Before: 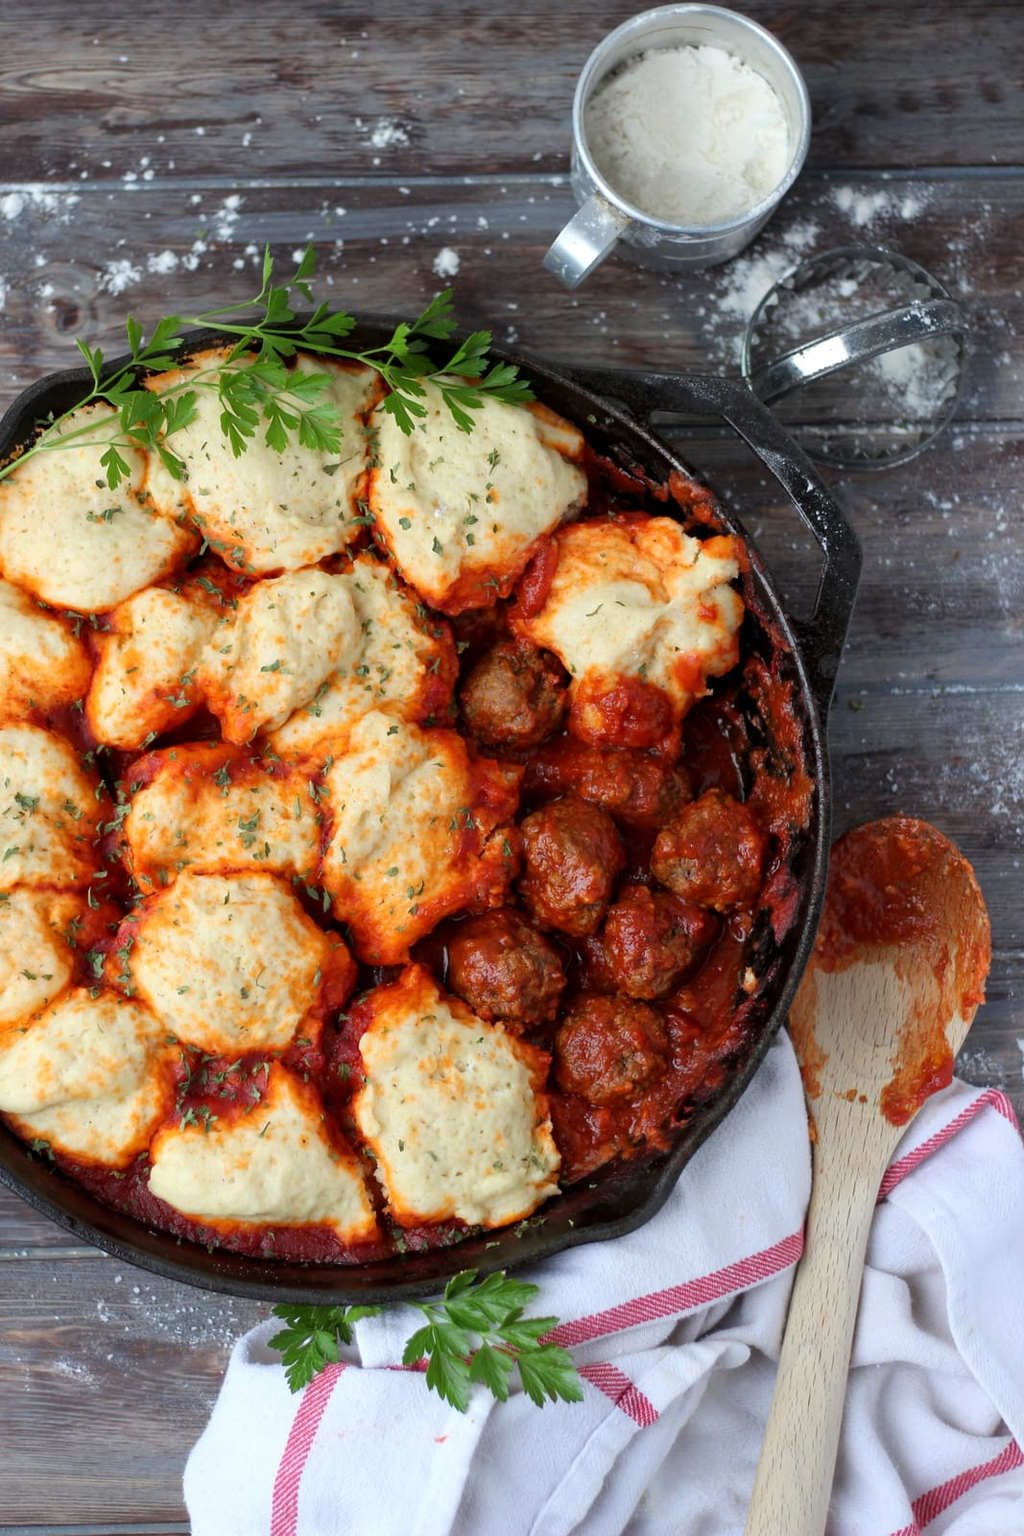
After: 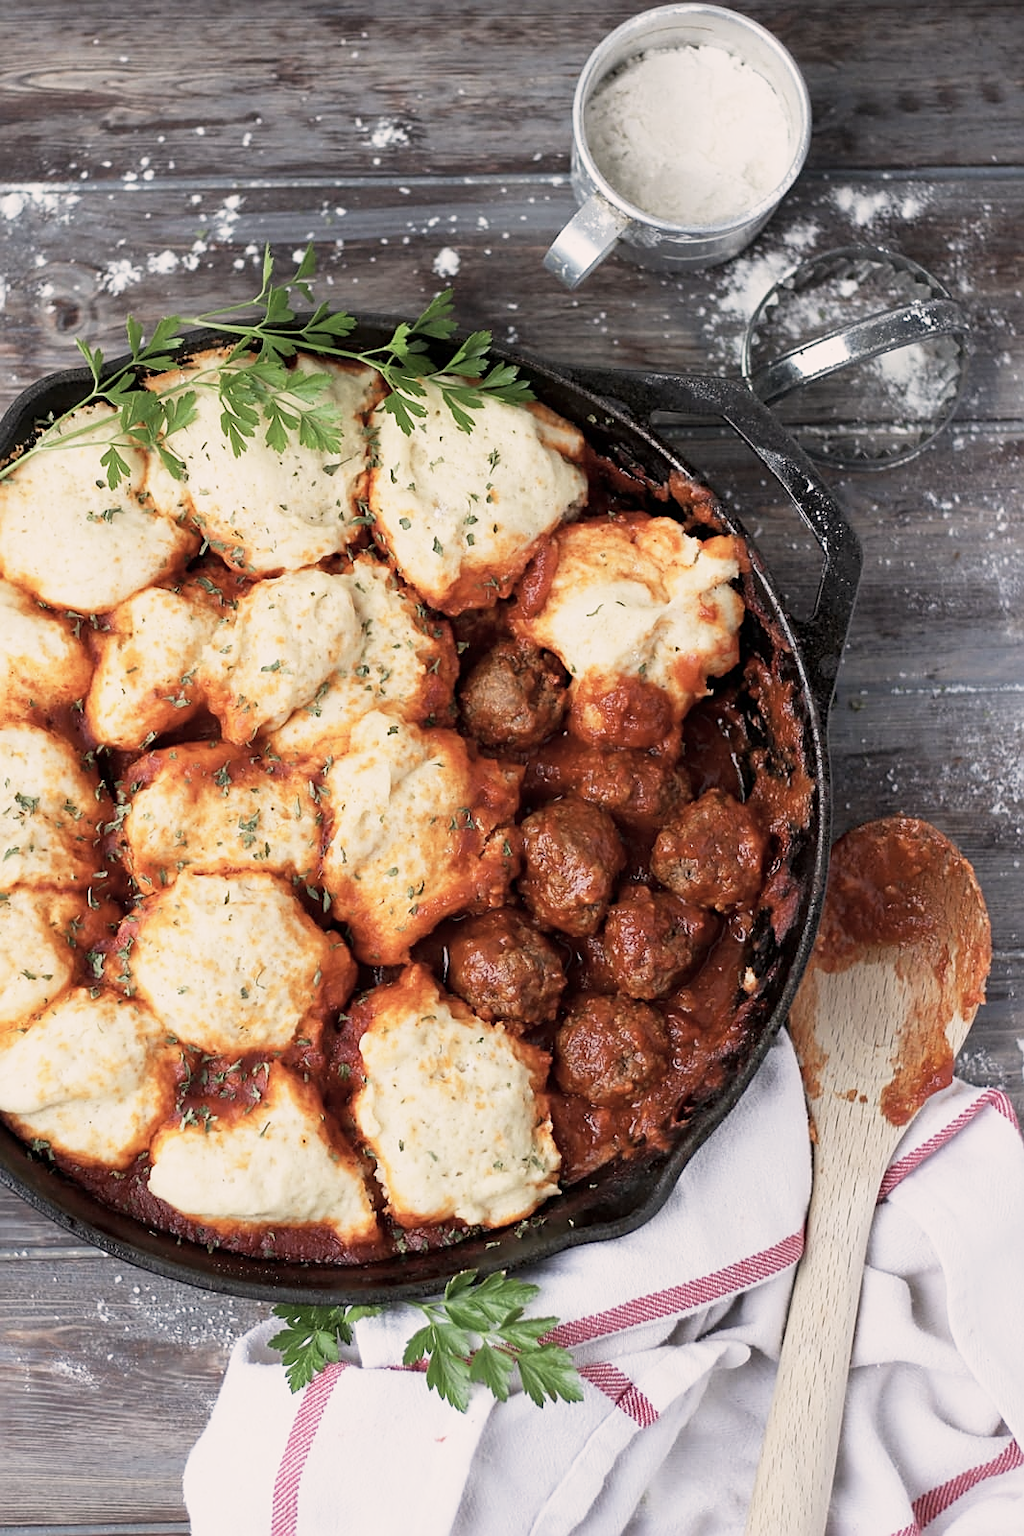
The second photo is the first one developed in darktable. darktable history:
base curve: curves: ch0 [(0, 0) (0.088, 0.125) (0.176, 0.251) (0.354, 0.501) (0.613, 0.749) (1, 0.877)], preserve colors none
color correction: highlights a* 5.58, highlights b* 5.17, saturation 0.656
sharpen: on, module defaults
